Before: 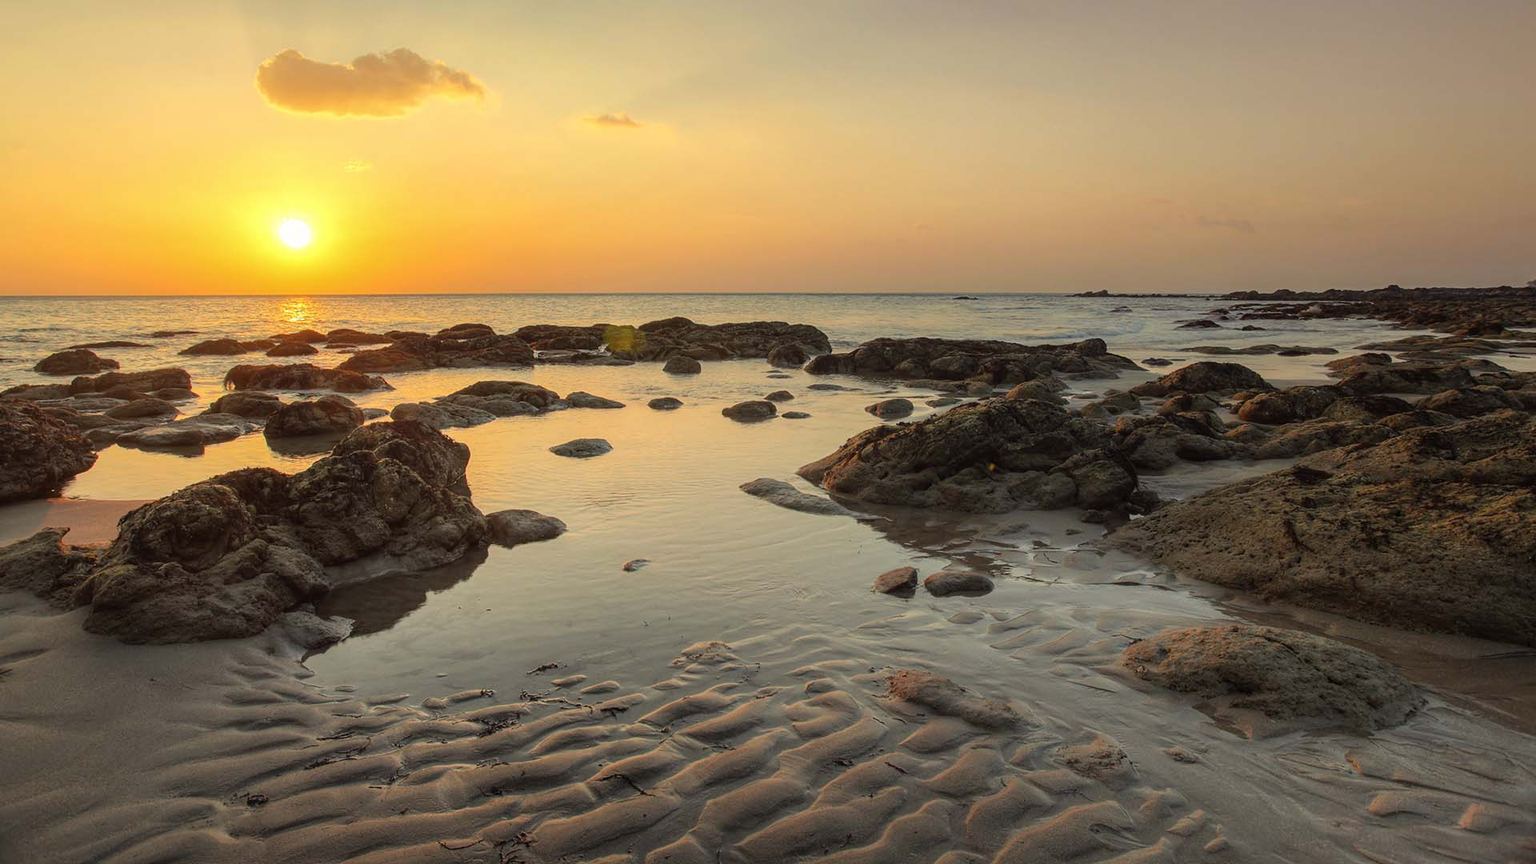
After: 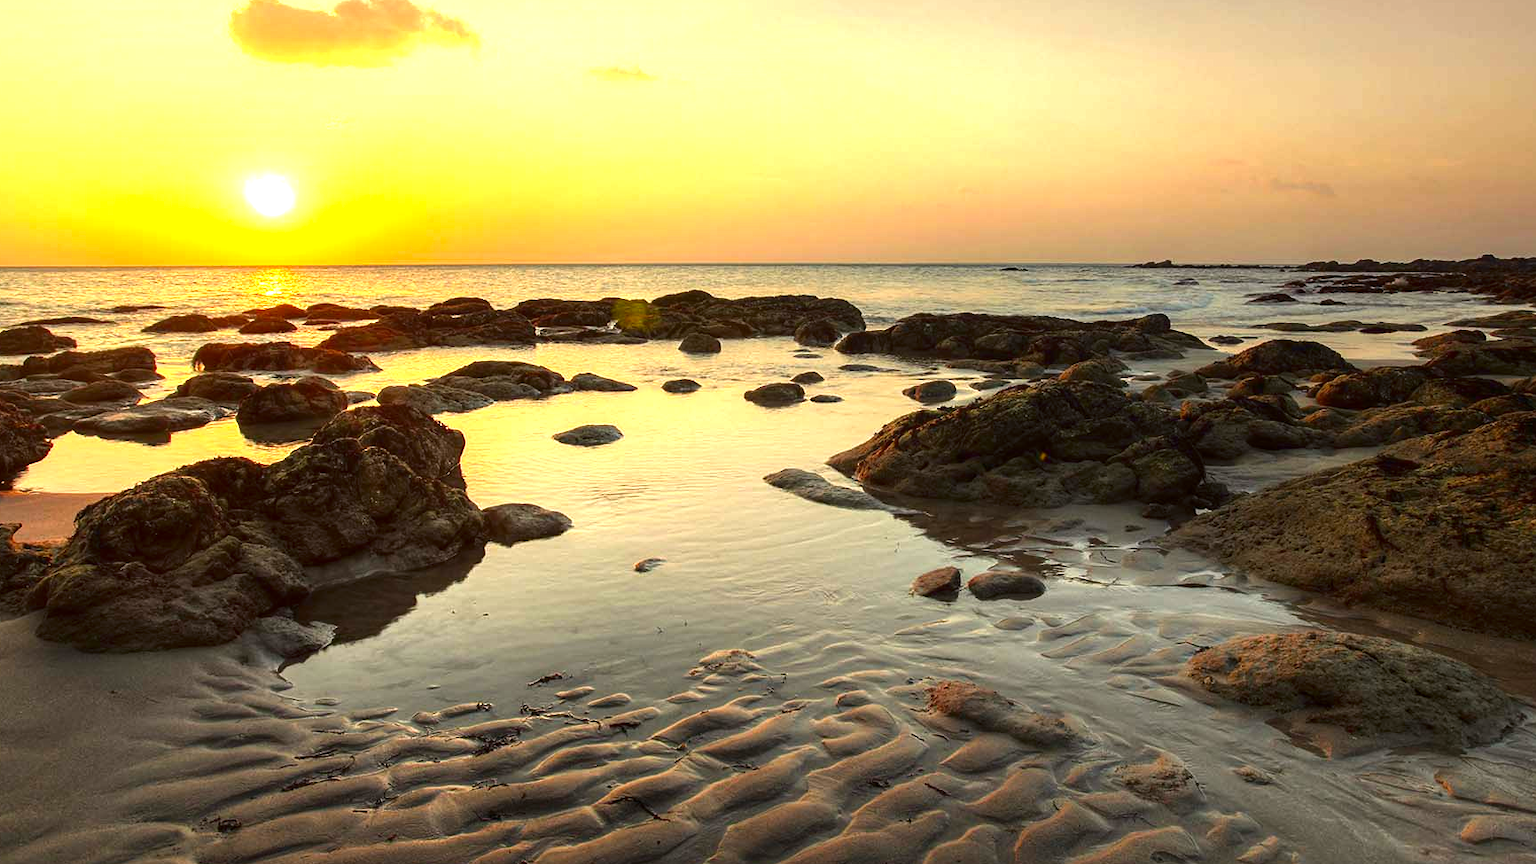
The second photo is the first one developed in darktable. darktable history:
exposure: black level correction 0, exposure 1 EV, compensate exposure bias true, compensate highlight preservation false
contrast brightness saturation: brightness -0.25, saturation 0.2
white balance: emerald 1
crop: left 3.305%, top 6.436%, right 6.389%, bottom 3.258%
